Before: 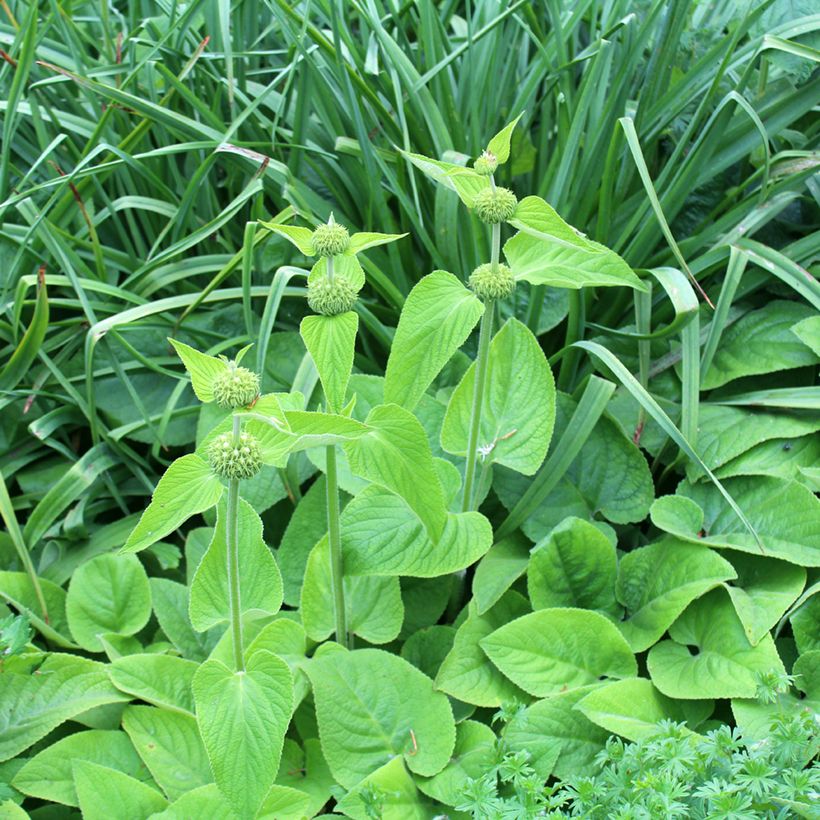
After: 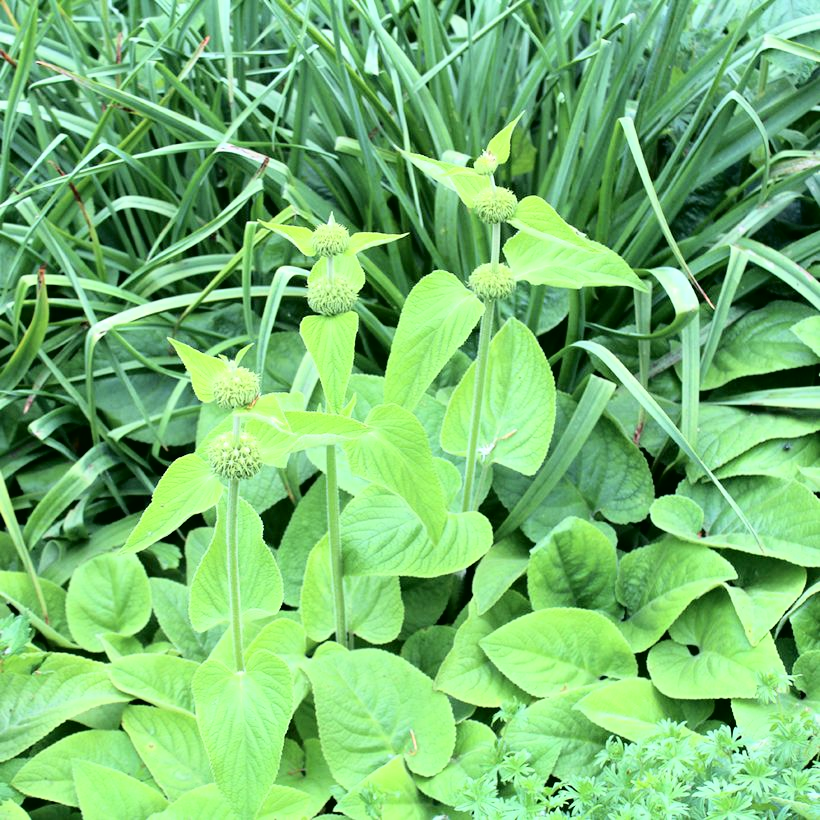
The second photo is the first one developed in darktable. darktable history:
tone curve: curves: ch0 [(0, 0.016) (0.11, 0.039) (0.259, 0.235) (0.383, 0.437) (0.499, 0.597) (0.733, 0.867) (0.843, 0.948) (1, 1)], color space Lab, independent channels, preserve colors none
